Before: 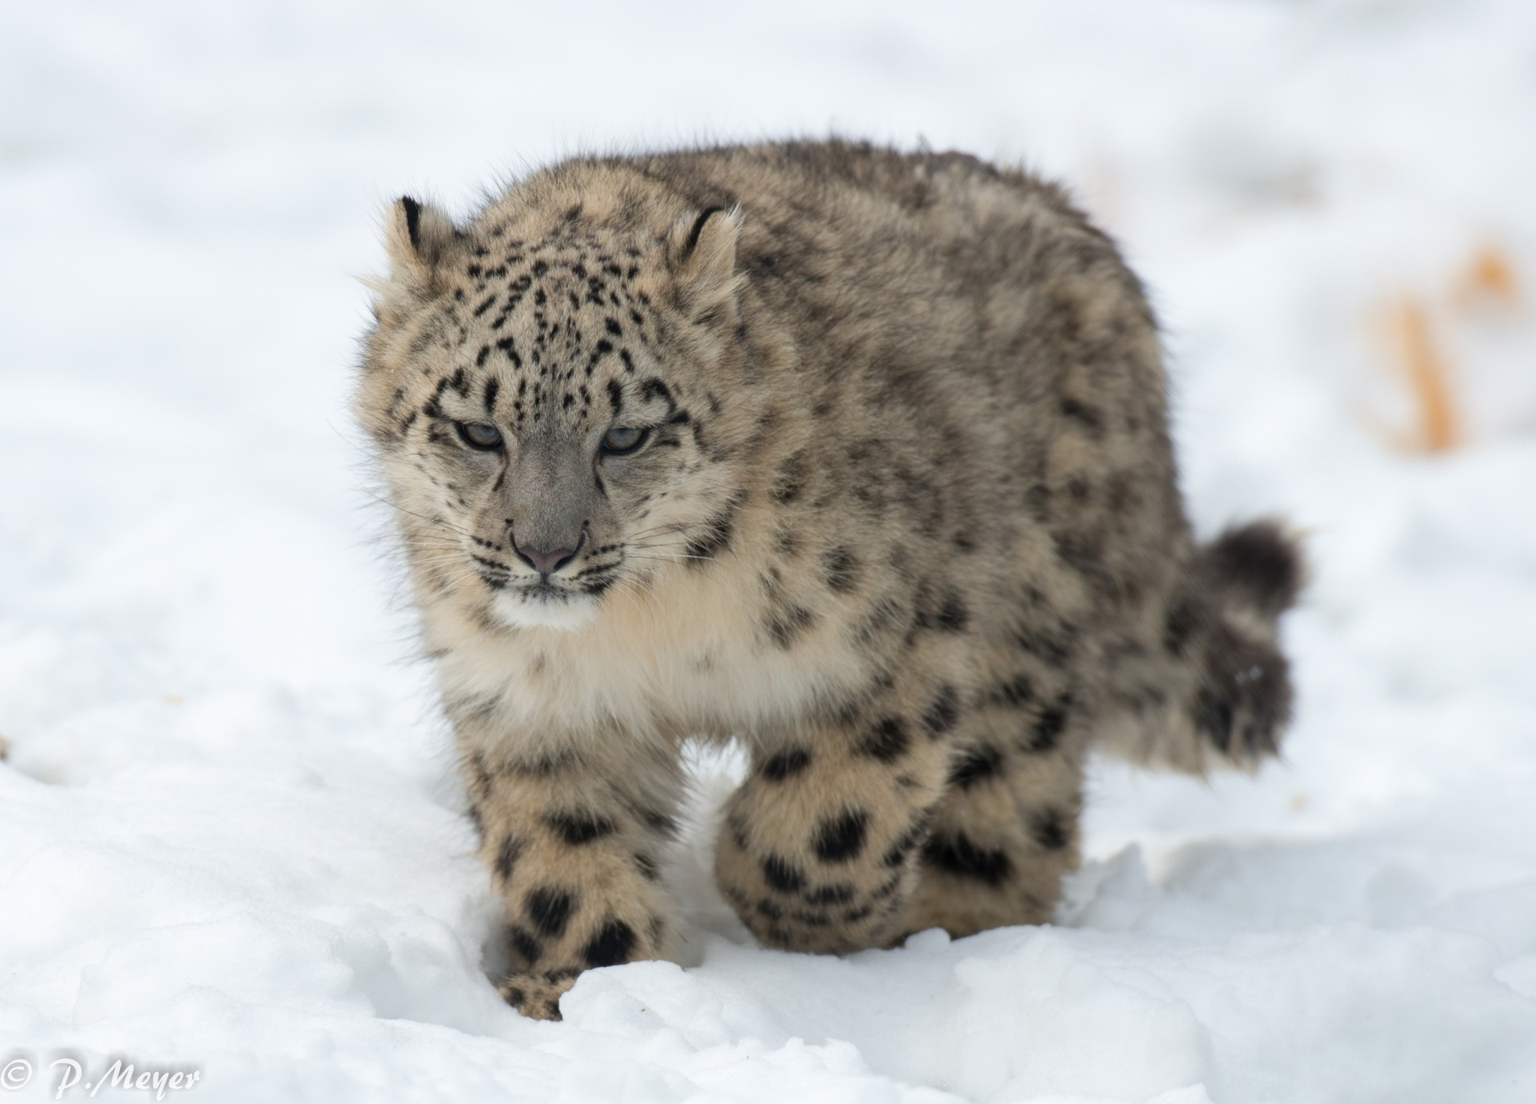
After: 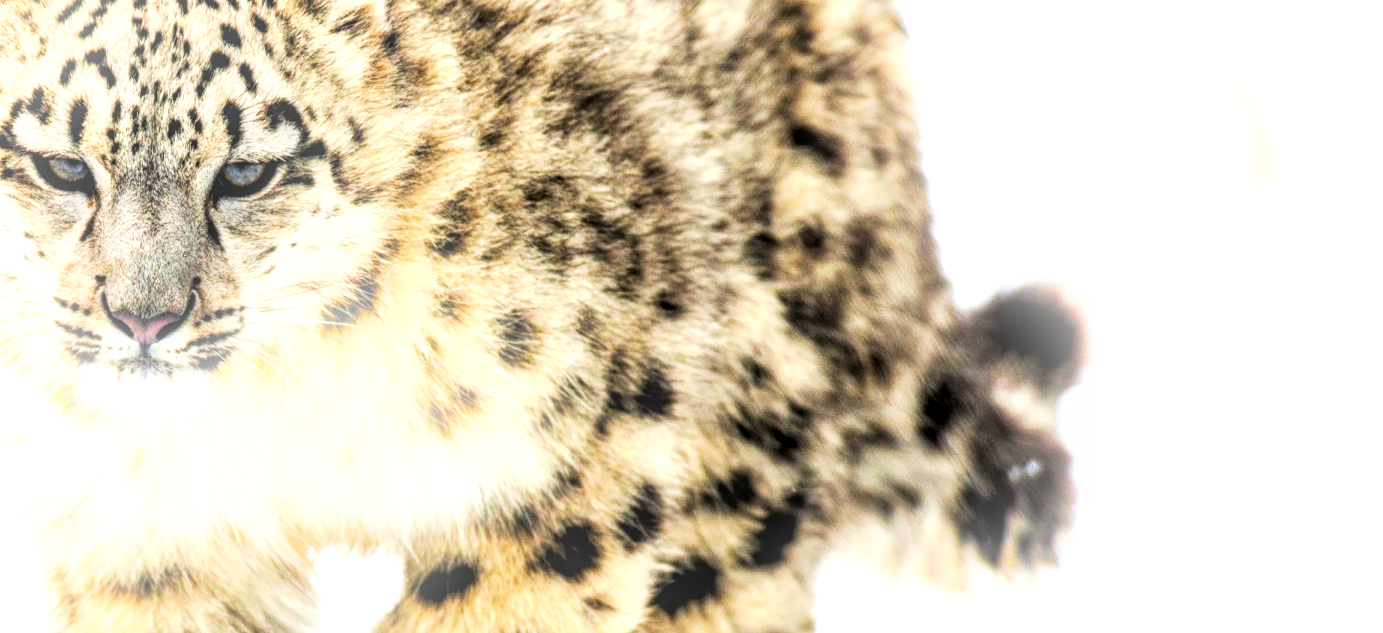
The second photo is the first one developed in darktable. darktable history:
tone curve: curves: ch0 [(0, 0) (0.003, 0.01) (0.011, 0.017) (0.025, 0.035) (0.044, 0.068) (0.069, 0.109) (0.1, 0.144) (0.136, 0.185) (0.177, 0.231) (0.224, 0.279) (0.277, 0.346) (0.335, 0.42) (0.399, 0.5) (0.468, 0.603) (0.543, 0.712) (0.623, 0.808) (0.709, 0.883) (0.801, 0.957) (0.898, 0.993) (1, 1)], preserve colors none
bloom: size 13.65%, threshold 98.39%, strength 4.82%
filmic rgb: black relative exposure -3.75 EV, white relative exposure 2.4 EV, dynamic range scaling -50%, hardness 3.42, latitude 30%, contrast 1.8
exposure: black level correction 0, exposure 0.7 EV, compensate exposure bias true, compensate highlight preservation false
contrast brightness saturation: contrast 0.09, saturation 0.28
local contrast: detail 150%
crop and rotate: left 27.938%, top 27.046%, bottom 27.046%
color balance rgb: linear chroma grading › global chroma 15%, perceptual saturation grading › global saturation 30%
